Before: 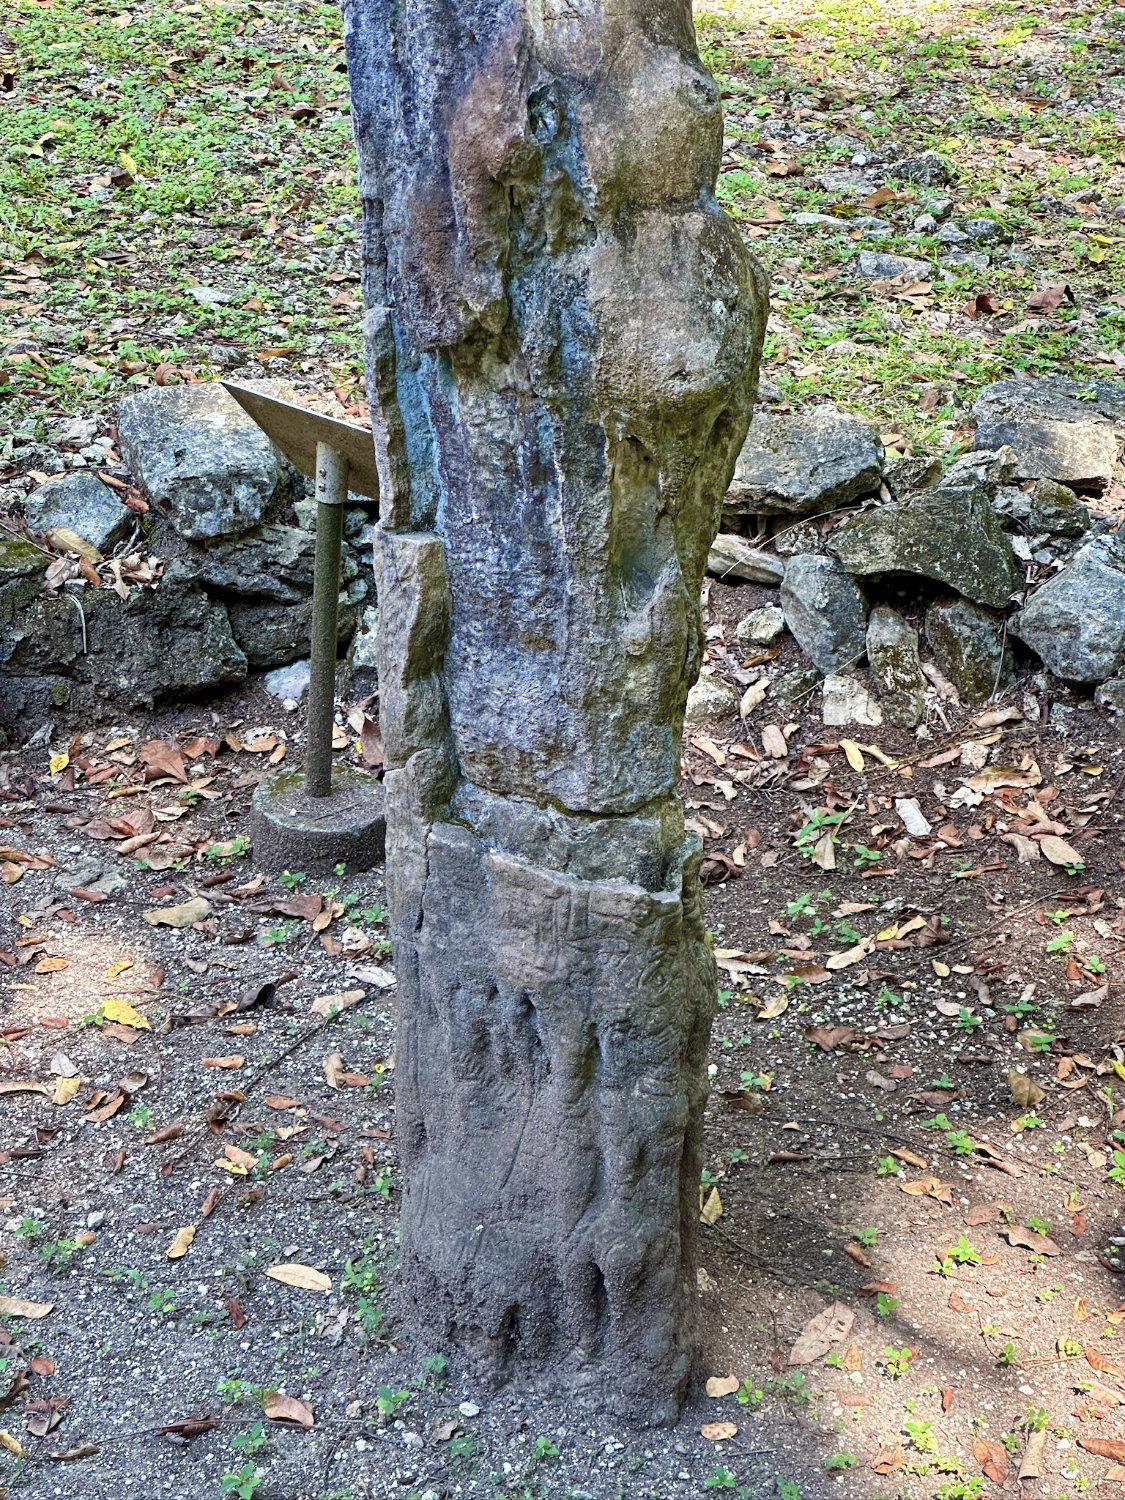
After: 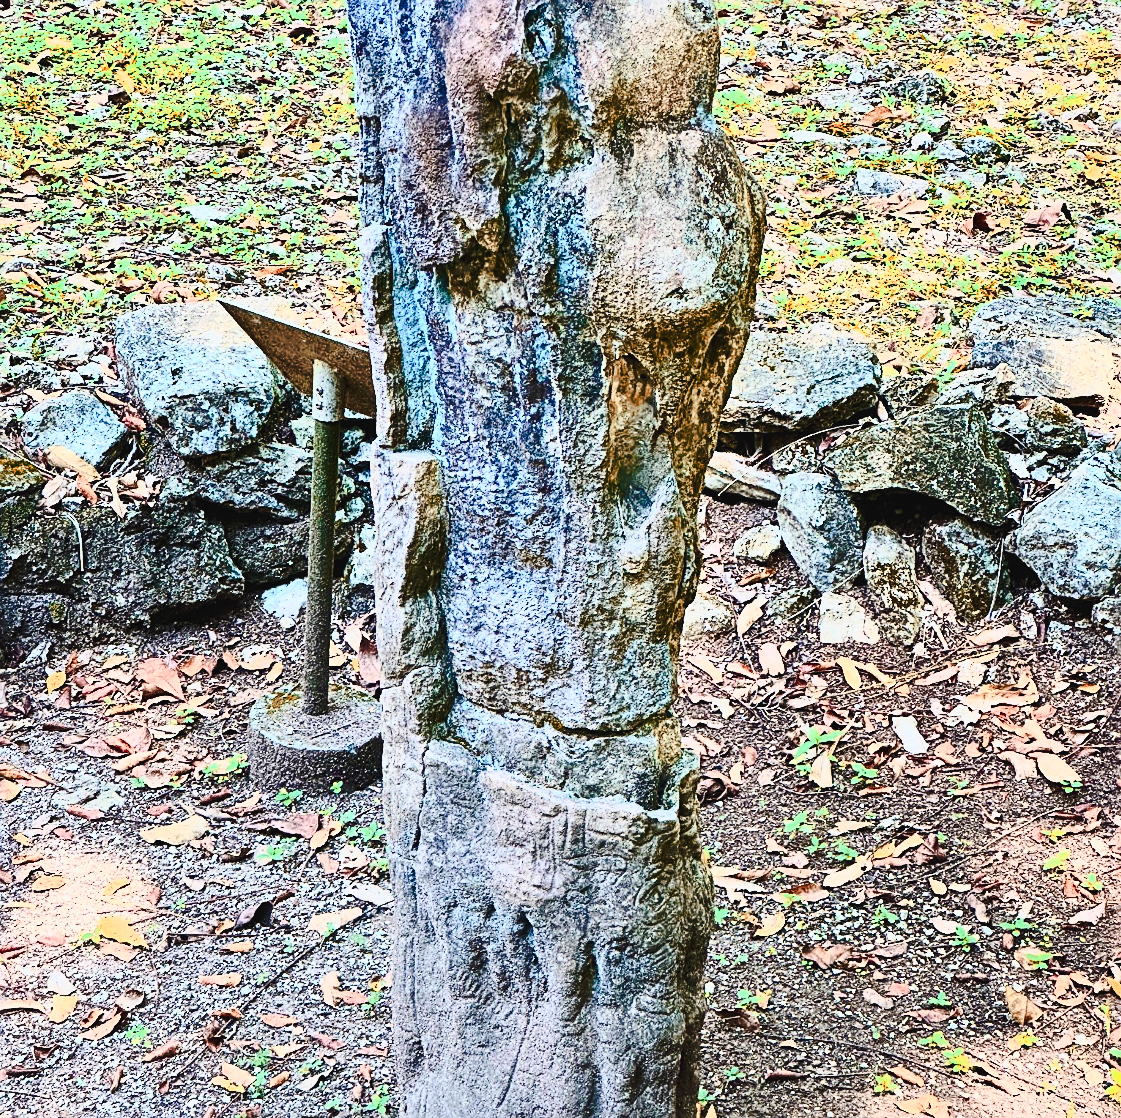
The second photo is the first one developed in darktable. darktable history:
crop: left 0.35%, top 5.497%, bottom 19.923%
contrast brightness saturation: contrast 0.619, brightness 0.346, saturation 0.145
exposure: exposure 0.201 EV, compensate exposure bias true, compensate highlight preservation false
tone curve: curves: ch0 [(0, 0.032) (0.094, 0.08) (0.265, 0.208) (0.41, 0.417) (0.485, 0.524) (0.638, 0.673) (0.845, 0.828) (0.994, 0.964)]; ch1 [(0, 0) (0.161, 0.092) (0.37, 0.302) (0.437, 0.456) (0.469, 0.482) (0.498, 0.504) (0.576, 0.583) (0.644, 0.638) (0.725, 0.765) (1, 1)]; ch2 [(0, 0) (0.352, 0.403) (0.45, 0.469) (0.502, 0.504) (0.54, 0.521) (0.589, 0.576) (1, 1)], preserve colors none
color zones: curves: ch2 [(0, 0.5) (0.084, 0.497) (0.323, 0.335) (0.4, 0.497) (1, 0.5)]
sharpen: on, module defaults
